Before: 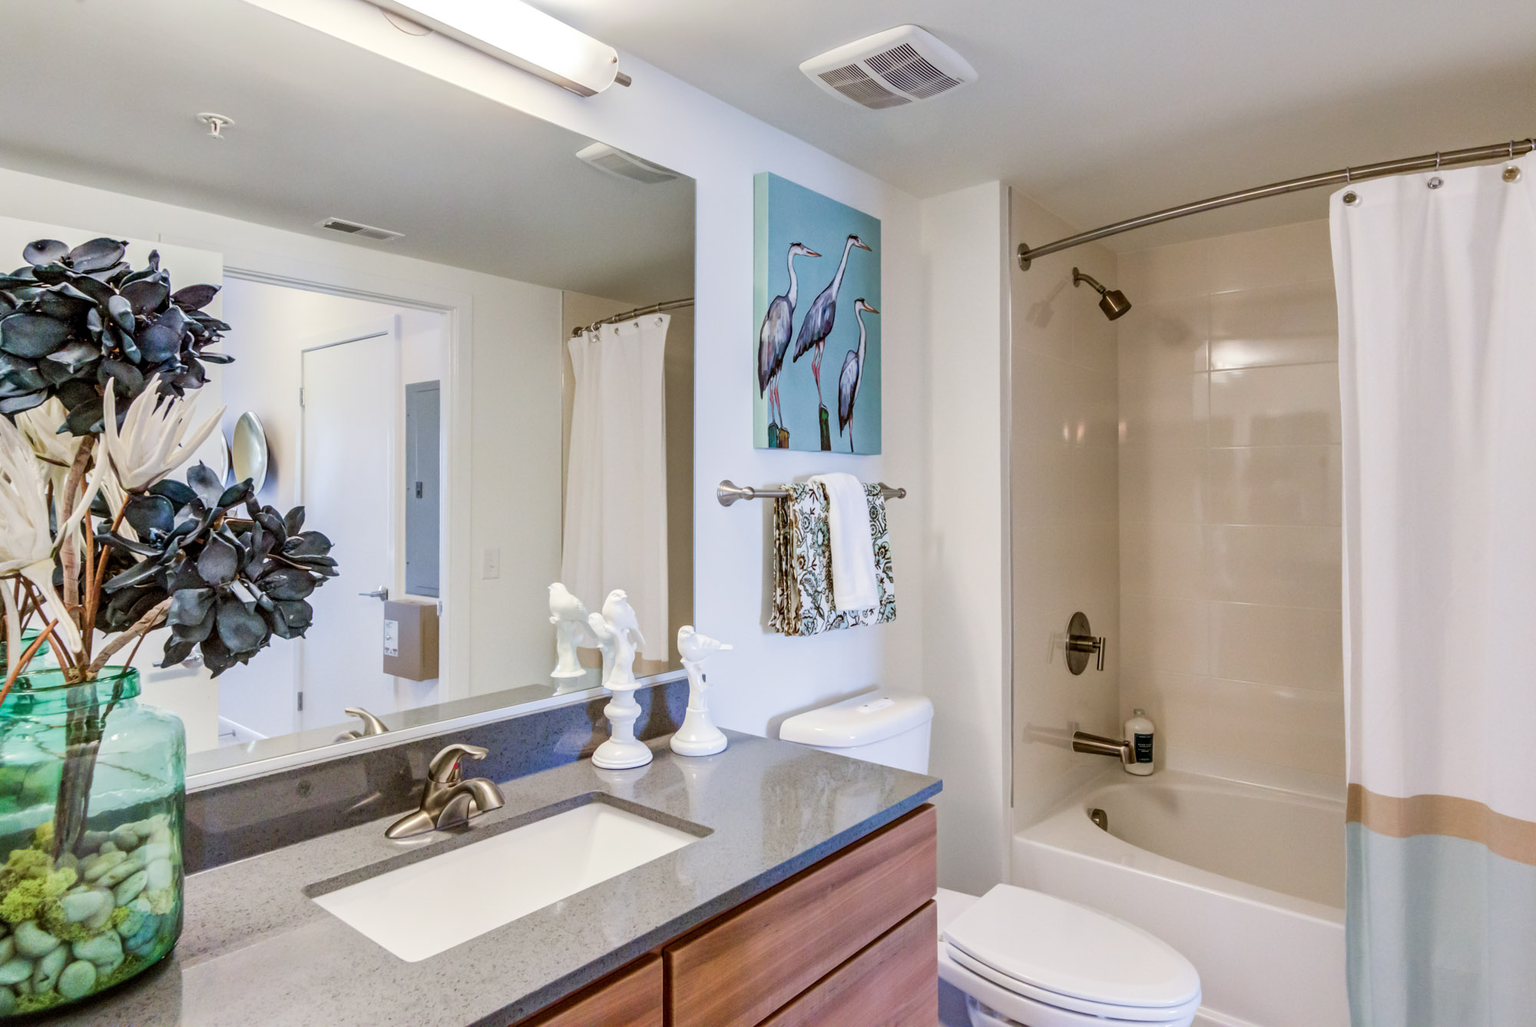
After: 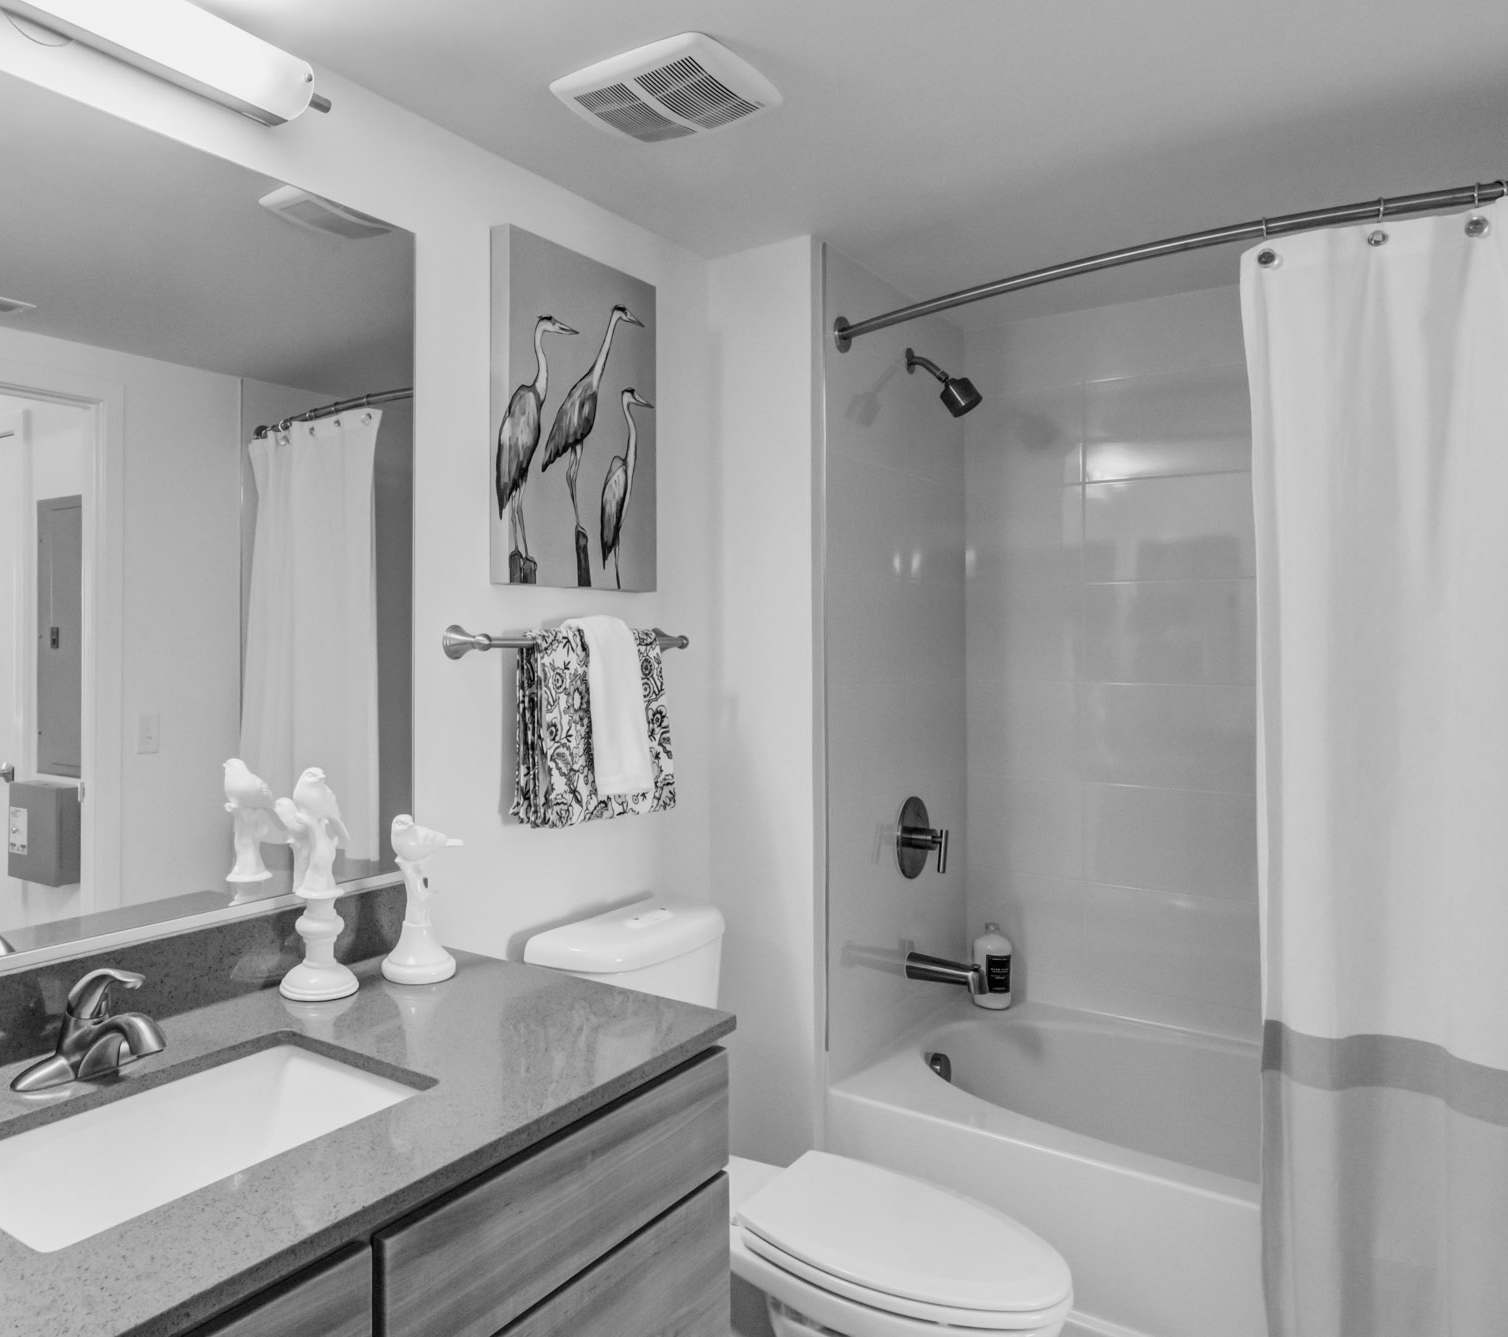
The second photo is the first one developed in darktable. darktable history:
crop and rotate: left 24.6%
monochrome: a 73.58, b 64.21
